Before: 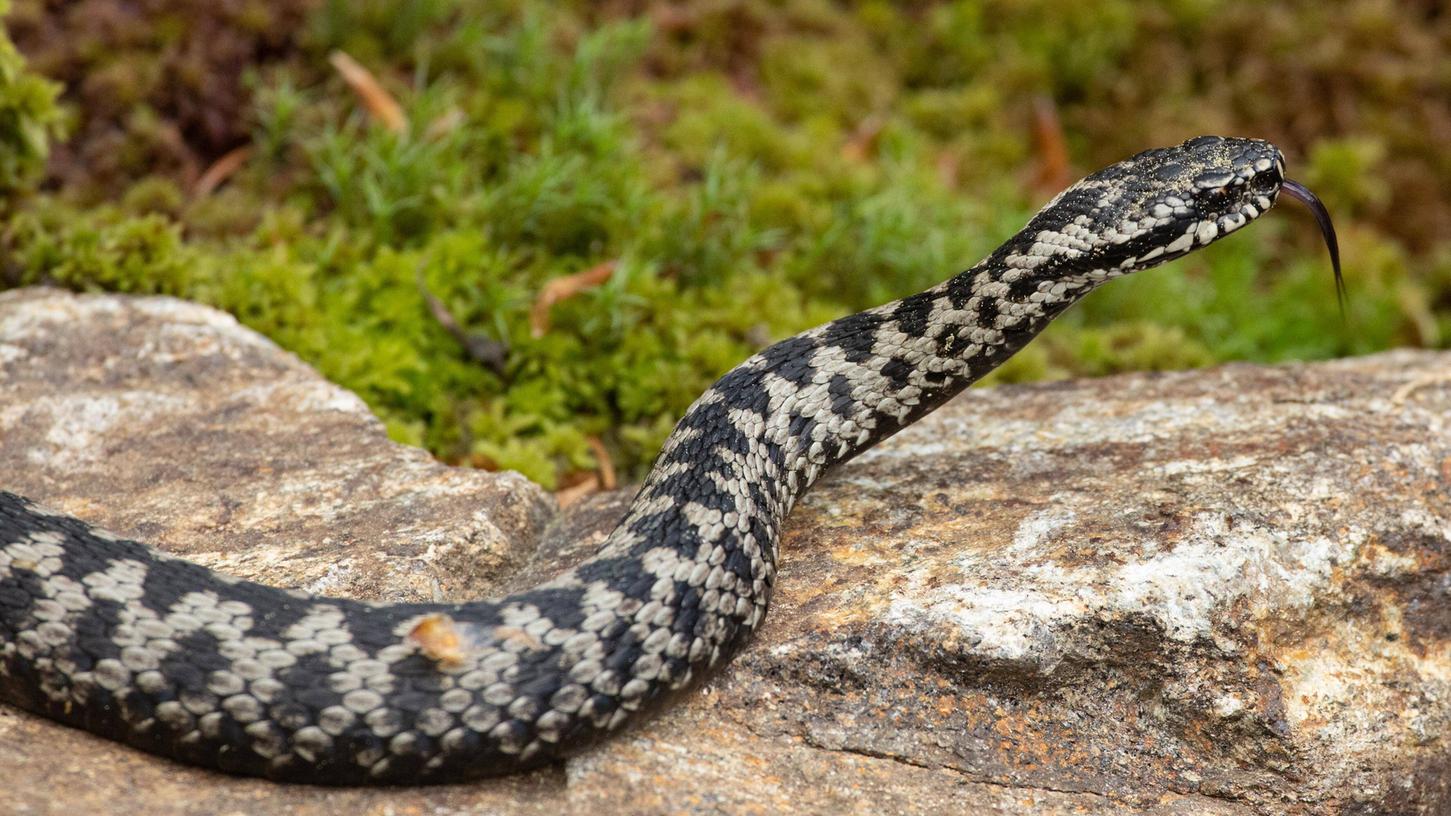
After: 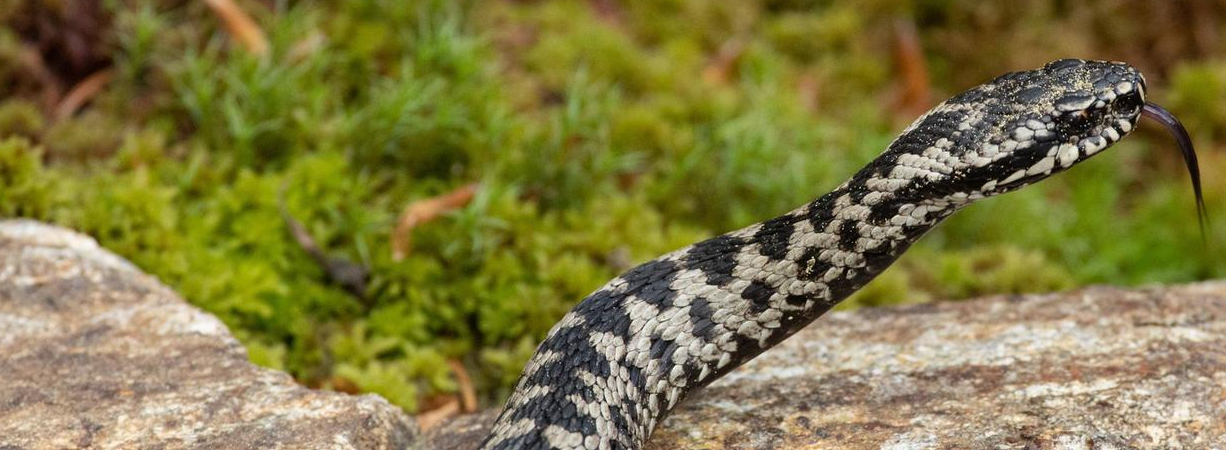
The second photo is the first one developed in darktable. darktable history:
crop and rotate: left 9.63%, top 9.478%, right 5.838%, bottom 35.271%
